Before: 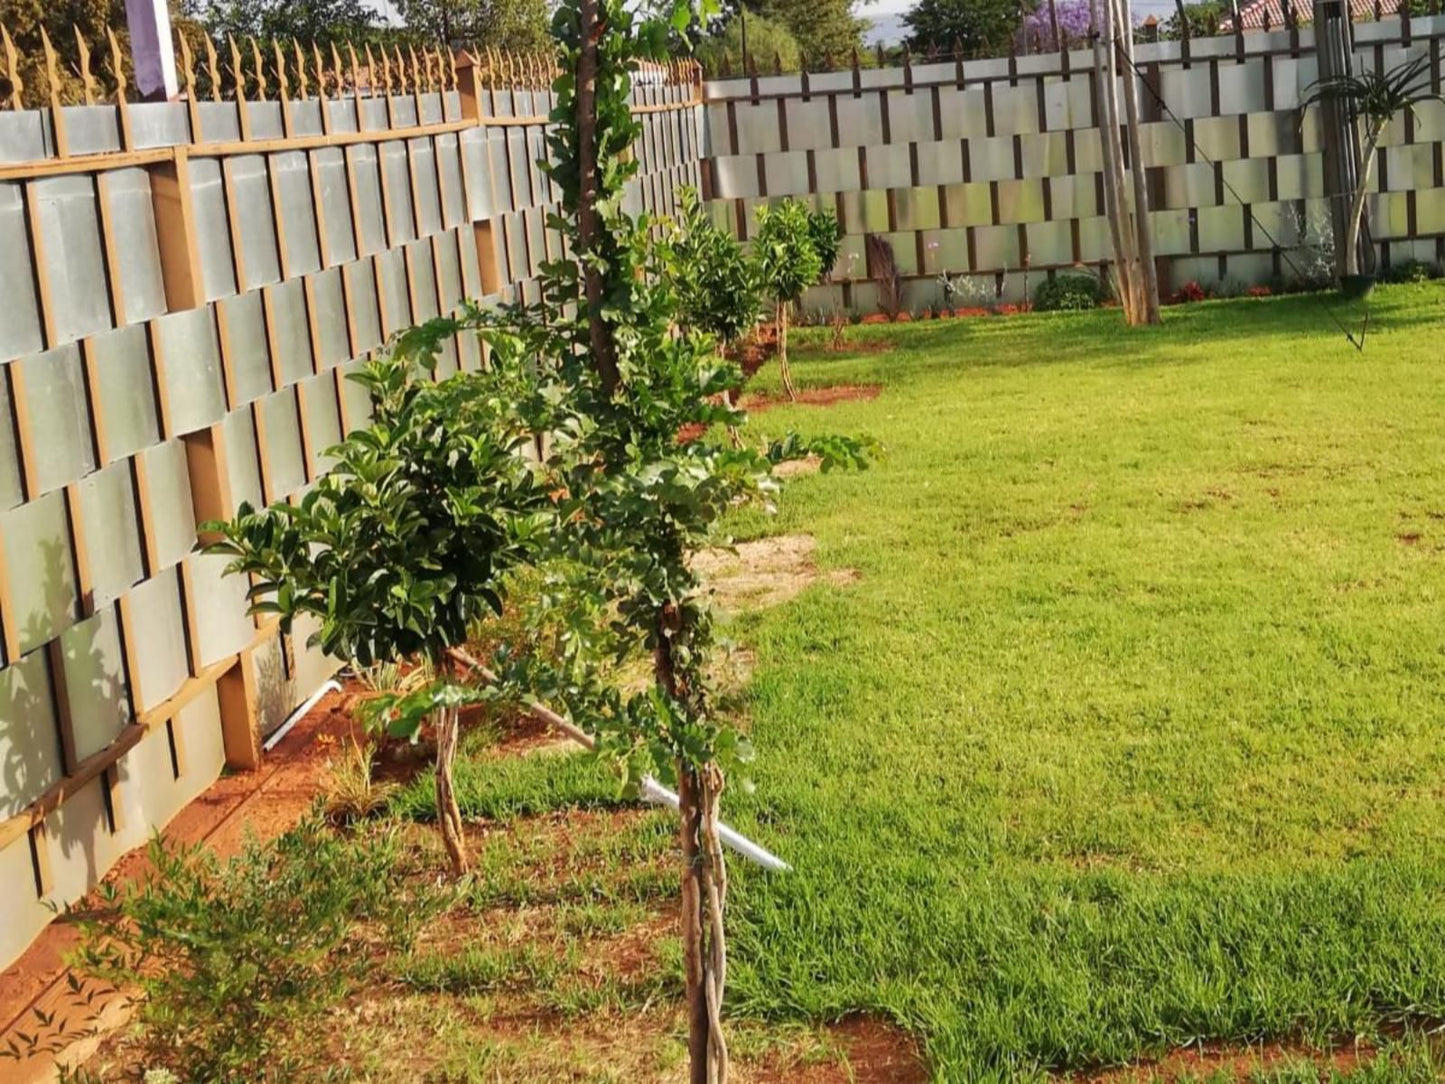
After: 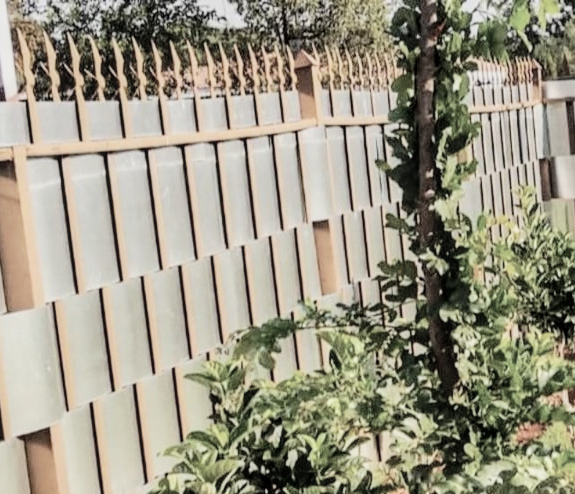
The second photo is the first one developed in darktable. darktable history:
tone curve: curves: ch0 [(0, 0) (0.003, 0.008) (0.011, 0.011) (0.025, 0.018) (0.044, 0.028) (0.069, 0.039) (0.1, 0.056) (0.136, 0.081) (0.177, 0.118) (0.224, 0.164) (0.277, 0.223) (0.335, 0.3) (0.399, 0.399) (0.468, 0.51) (0.543, 0.618) (0.623, 0.71) (0.709, 0.79) (0.801, 0.865) (0.898, 0.93) (1, 1)], color space Lab, independent channels, preserve colors none
tone equalizer: edges refinement/feathering 500, mask exposure compensation -1.57 EV, preserve details no
local contrast: on, module defaults
exposure: black level correction 0.002, exposure -0.106 EV, compensate highlight preservation false
contrast brightness saturation: brightness 0.185, saturation -0.492
crop and rotate: left 11.188%, top 0.09%, right 48.966%, bottom 54.322%
color balance rgb: perceptual saturation grading › global saturation 0.517%, global vibrance 20%
filmic rgb: black relative exposure -8 EV, white relative exposure 3.99 EV, hardness 4.14, contrast 0.986
